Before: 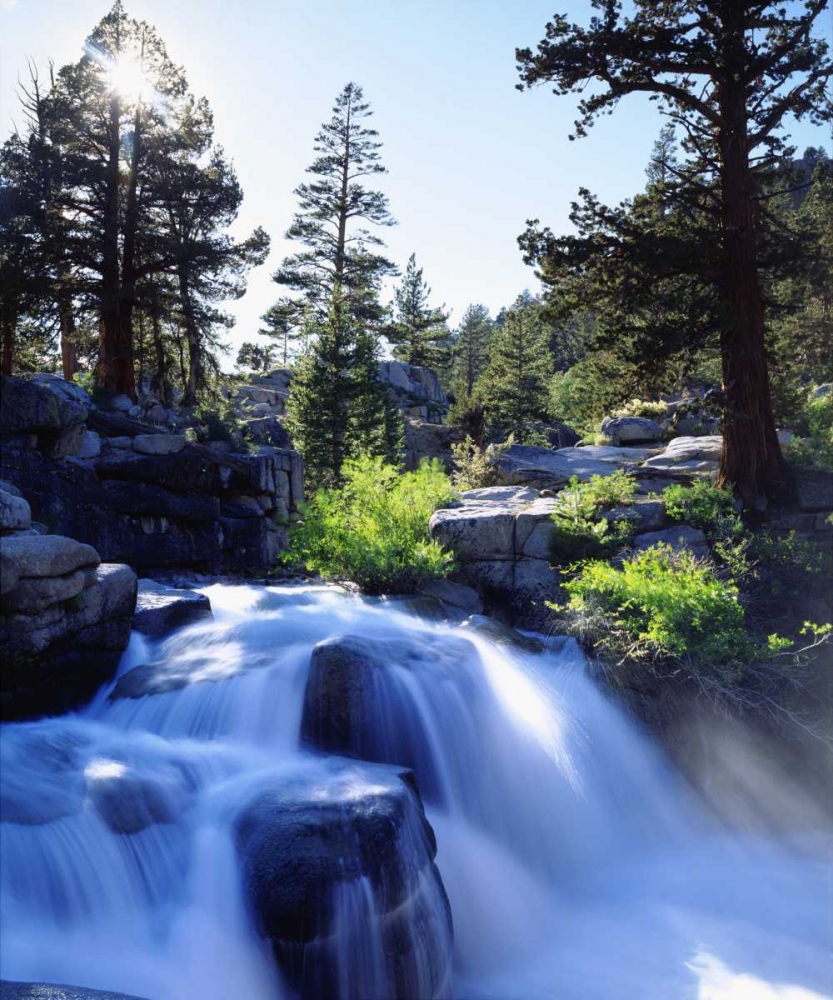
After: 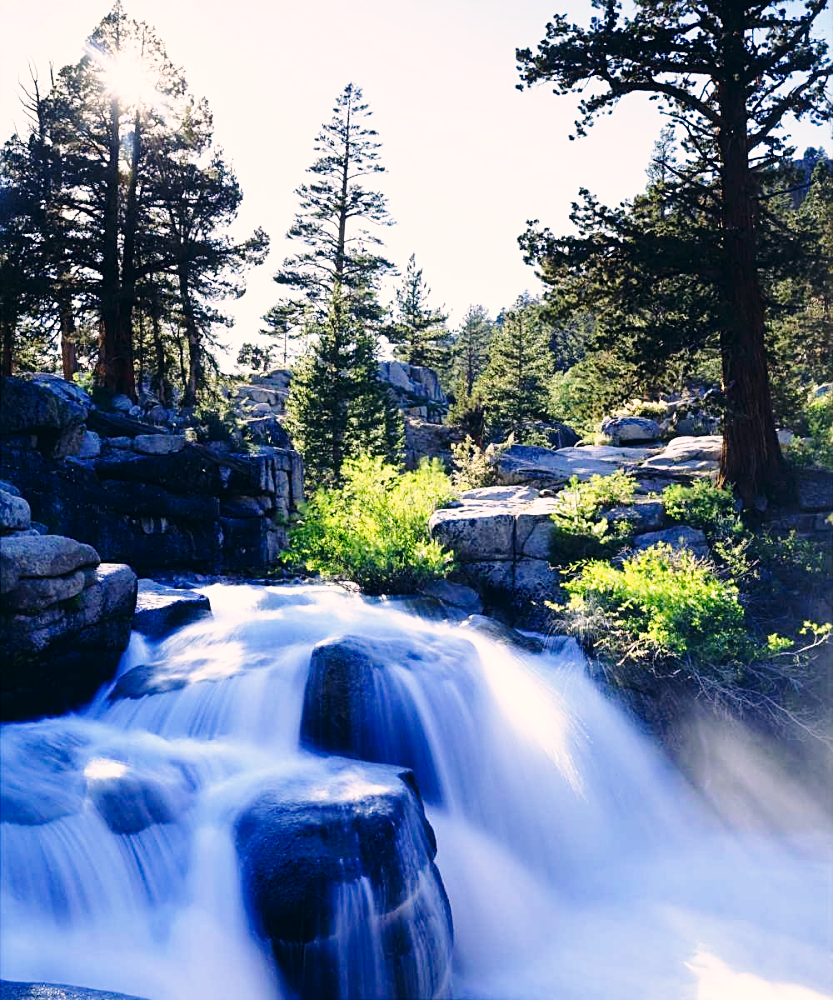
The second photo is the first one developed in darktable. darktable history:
color correction: highlights a* 5.43, highlights b* 5.28, shadows a* -4.33, shadows b* -5.14
tone equalizer: on, module defaults
sharpen: on, module defaults
base curve: curves: ch0 [(0, 0) (0.028, 0.03) (0.121, 0.232) (0.46, 0.748) (0.859, 0.968) (1, 1)], preserve colors none
